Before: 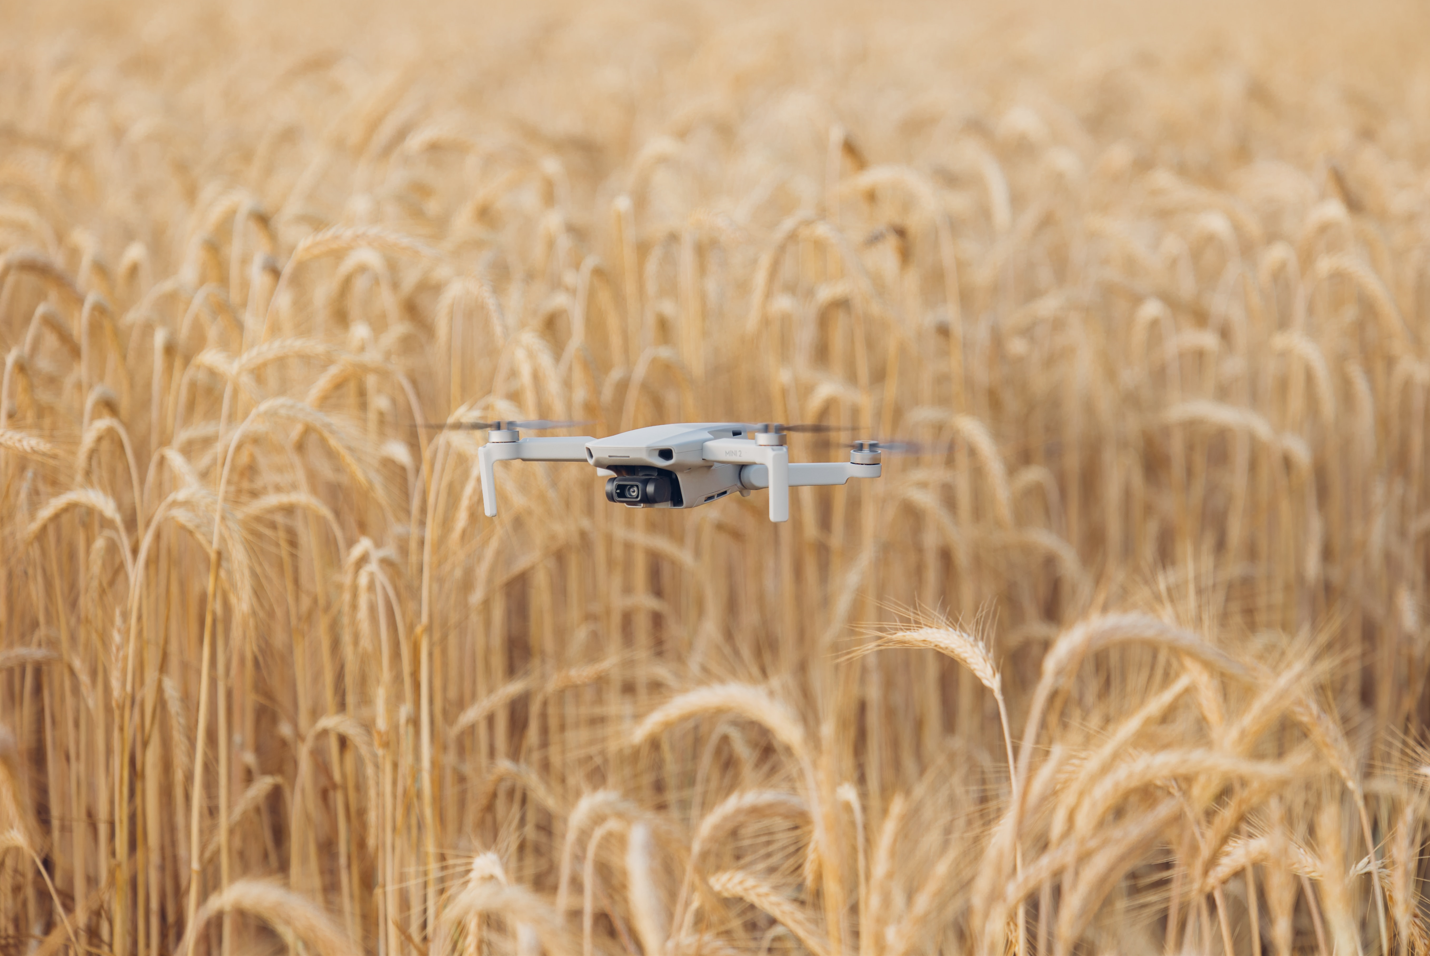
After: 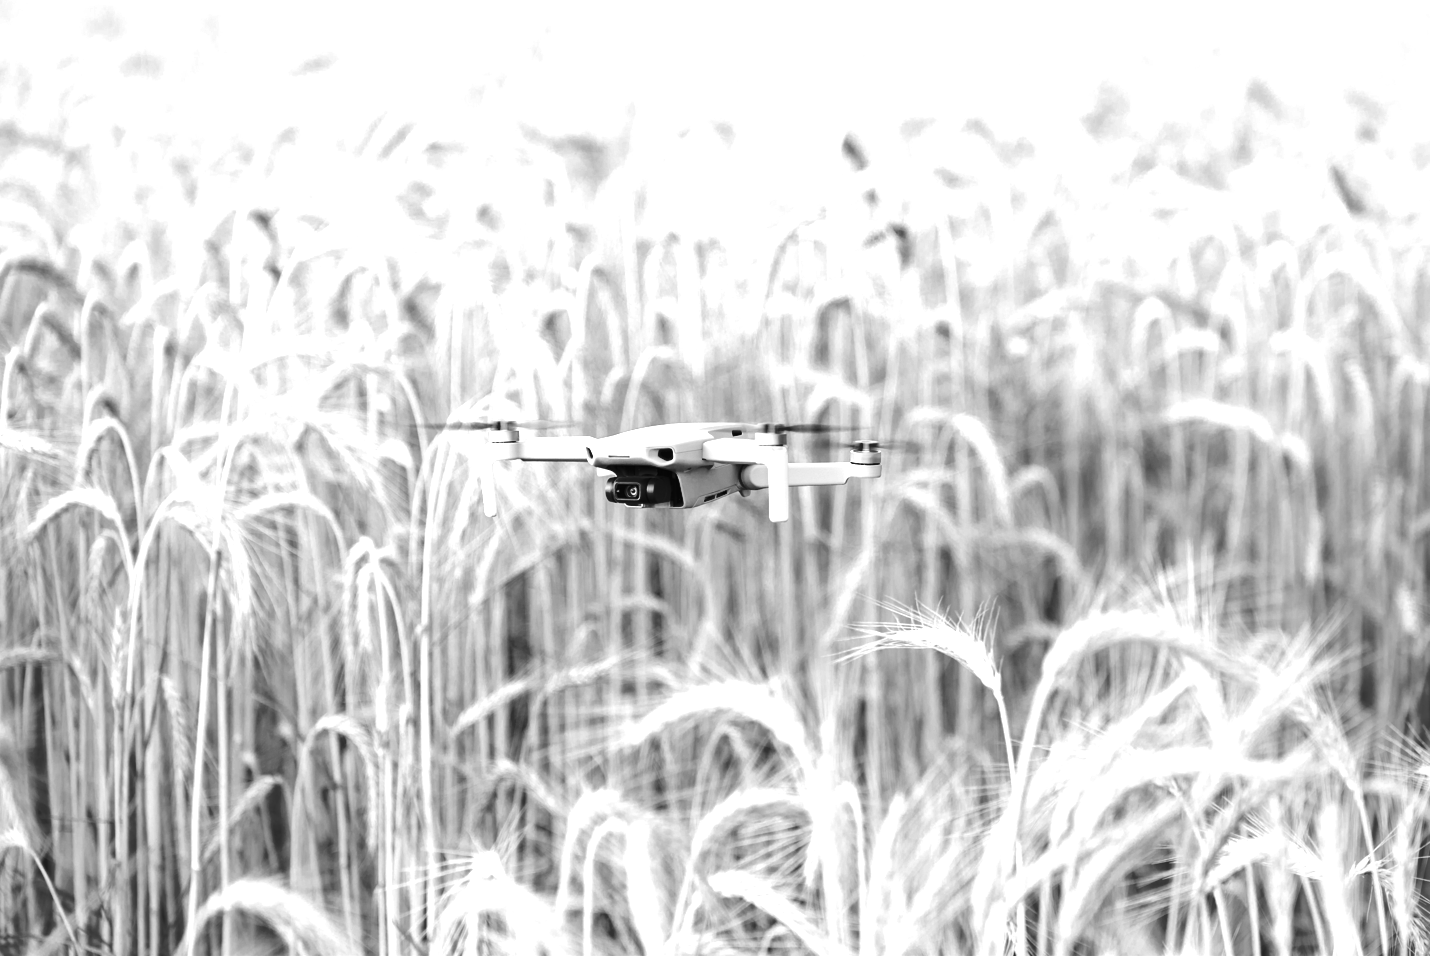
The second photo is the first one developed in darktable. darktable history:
exposure: black level correction 0, exposure 1.121 EV, compensate exposure bias true, compensate highlight preservation false
color zones: curves: ch1 [(0, -0.394) (0.143, -0.394) (0.286, -0.394) (0.429, -0.392) (0.571, -0.391) (0.714, -0.391) (0.857, -0.391) (1, -0.394)]
color balance rgb: shadows lift › luminance -40.909%, shadows lift › chroma 13.903%, shadows lift › hue 260.96°, perceptual saturation grading › global saturation 15.074%
shadows and highlights: radius 336.86, shadows 28.49, highlights color adjustment 89.14%, soften with gaussian
contrast brightness saturation: contrast 0.045, saturation 0.162
